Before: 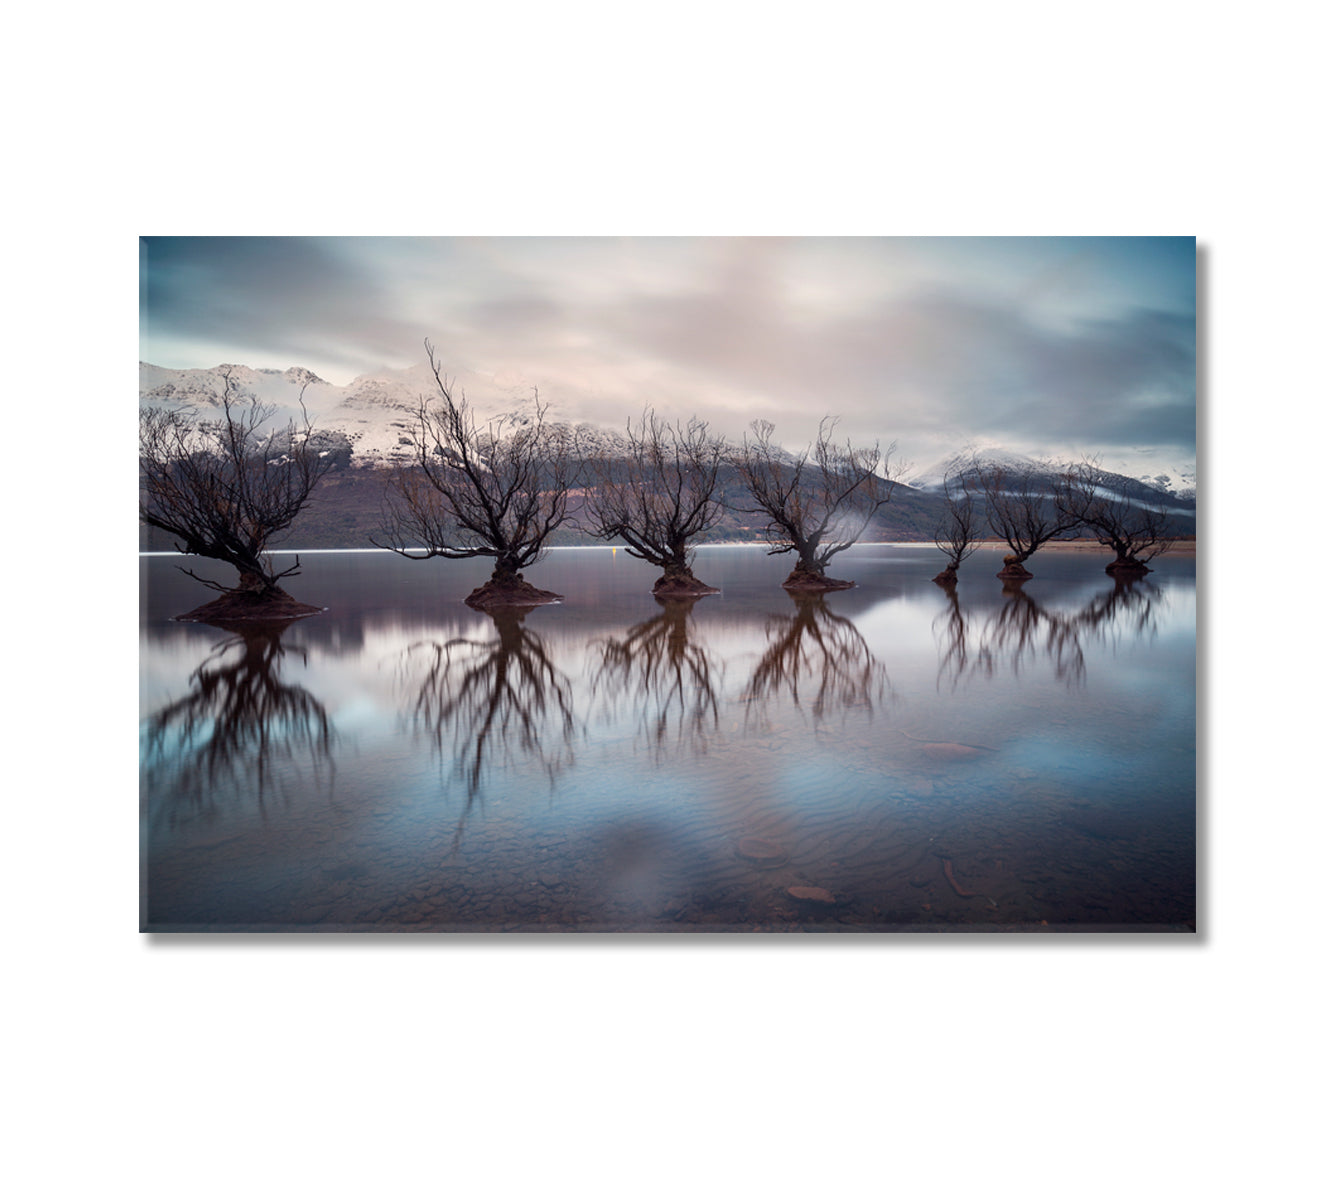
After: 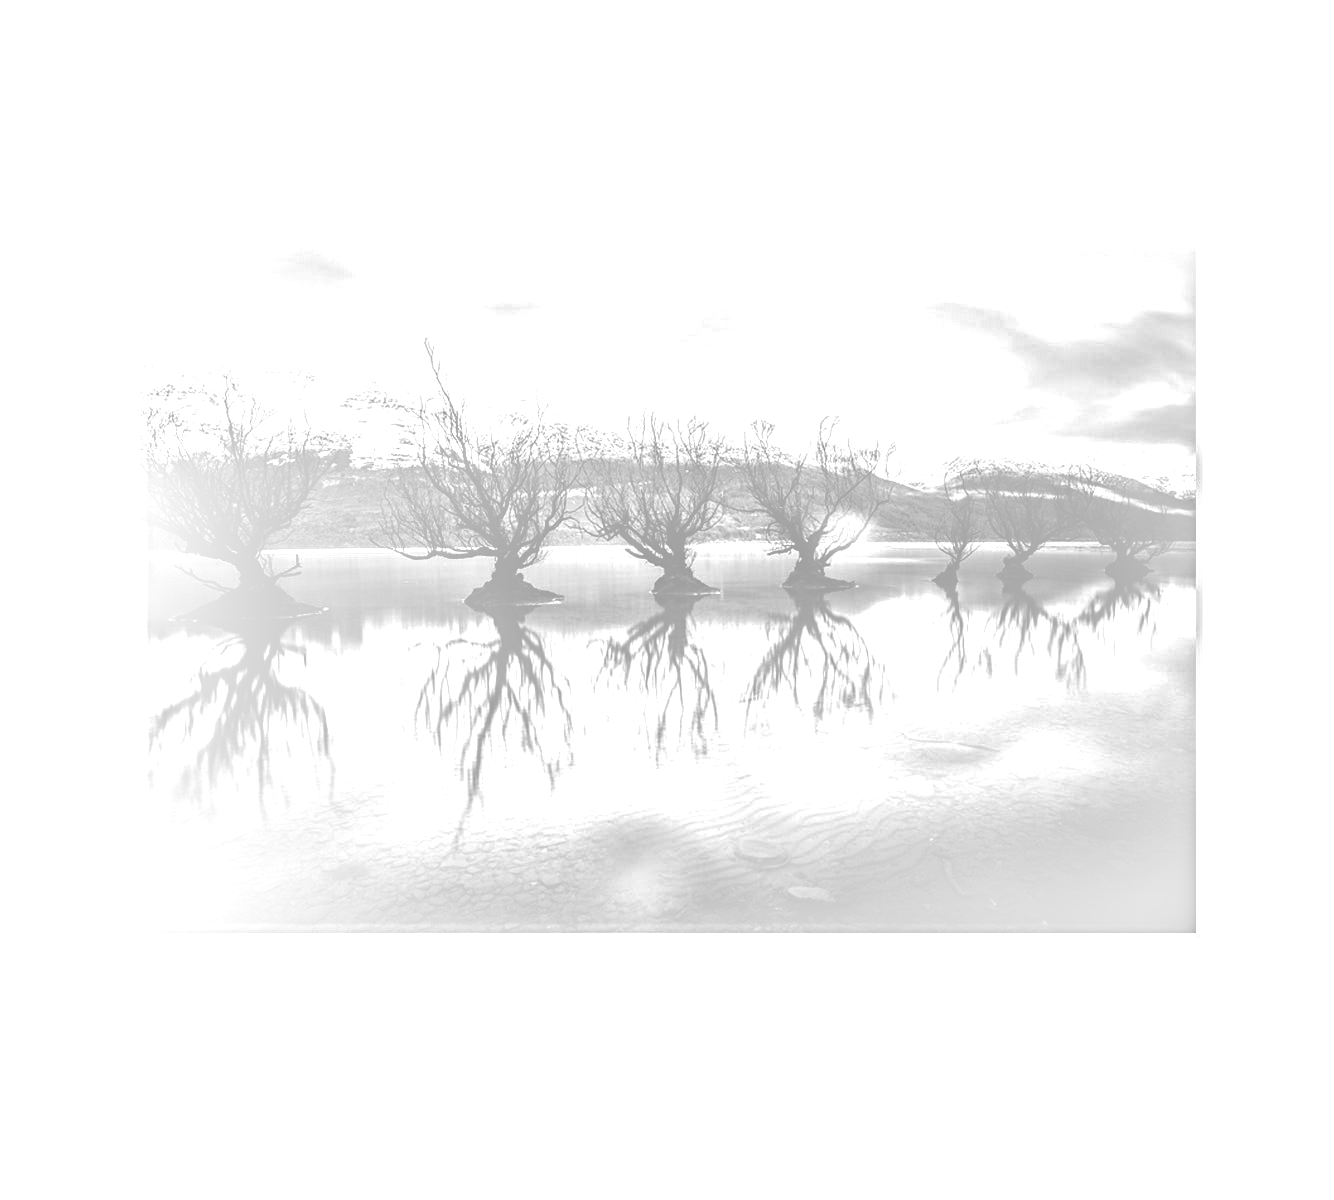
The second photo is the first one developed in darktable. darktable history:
color balance rgb: linear chroma grading › global chroma 25%, perceptual saturation grading › global saturation 45%, perceptual saturation grading › highlights -50%, perceptual saturation grading › shadows 30%, perceptual brilliance grading › global brilliance 18%, global vibrance 40%
local contrast: highlights 0%, shadows 0%, detail 200%, midtone range 0.25
contrast brightness saturation: contrast 0.02, brightness -1, saturation -1
color contrast: green-magenta contrast 1.69, blue-yellow contrast 1.49
